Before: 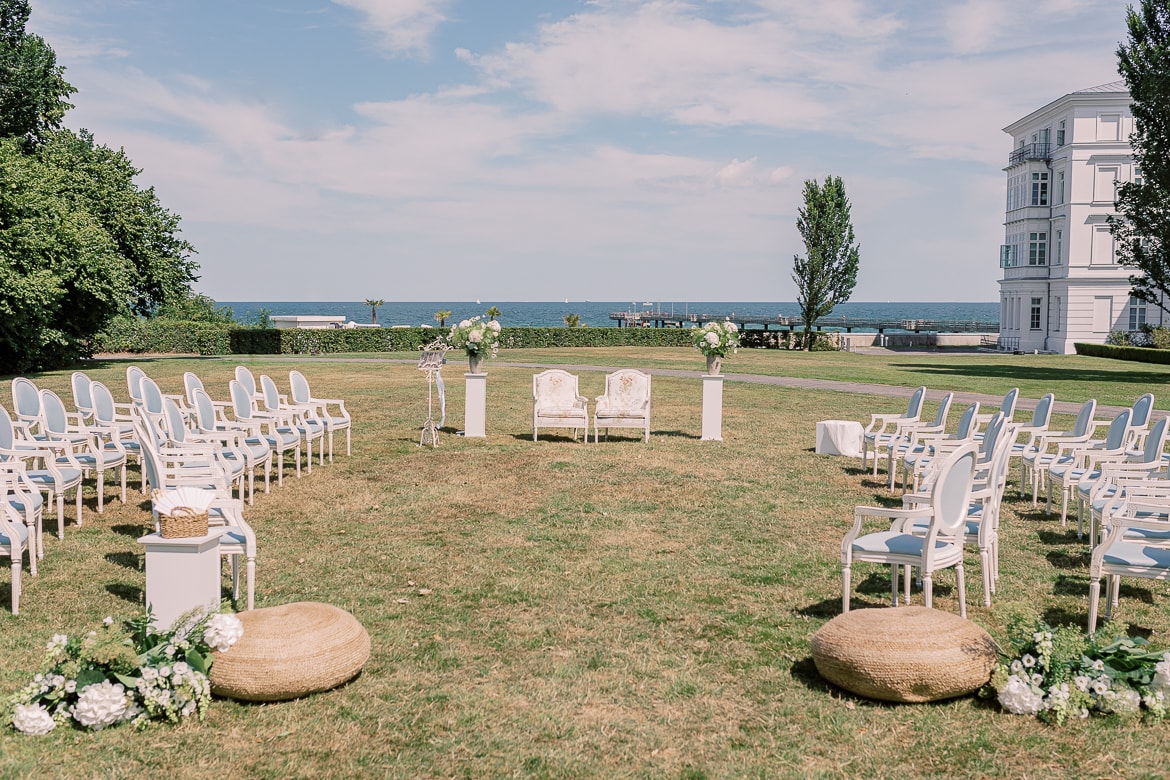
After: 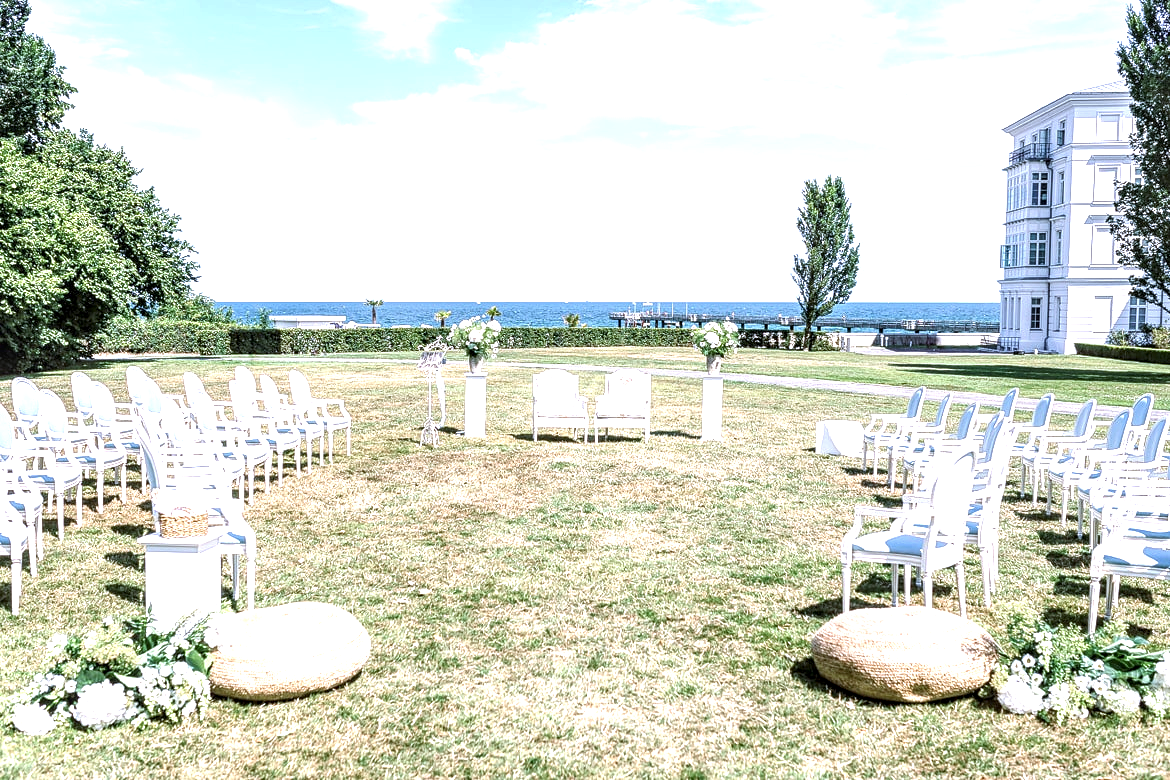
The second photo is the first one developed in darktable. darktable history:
exposure: black level correction 0, exposure 1.379 EV, compensate exposure bias true, compensate highlight preservation false
white balance: red 0.926, green 1.003, blue 1.133
local contrast: detail 160%
